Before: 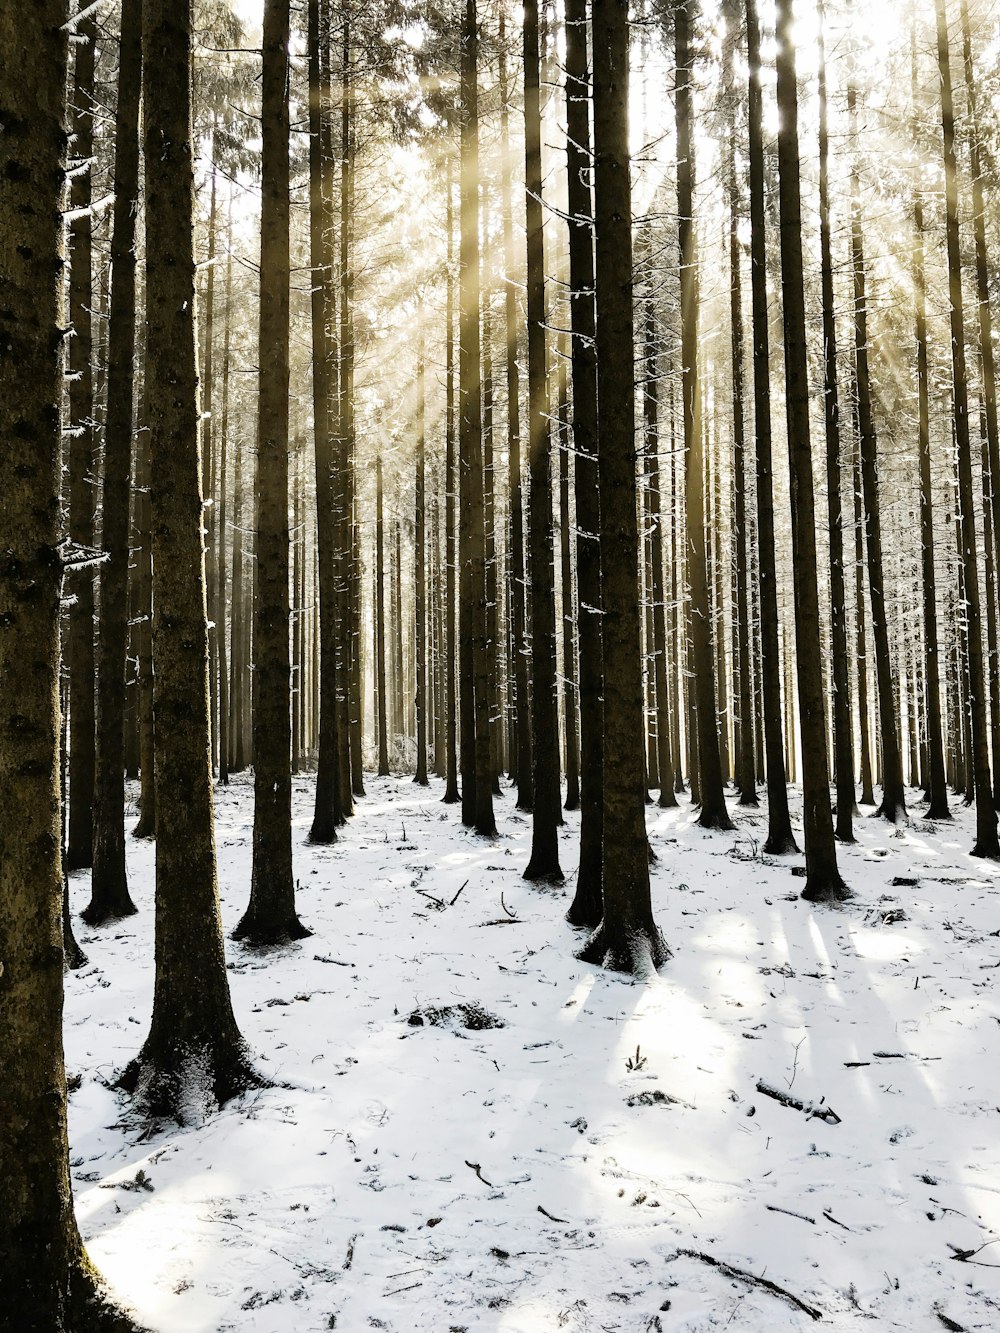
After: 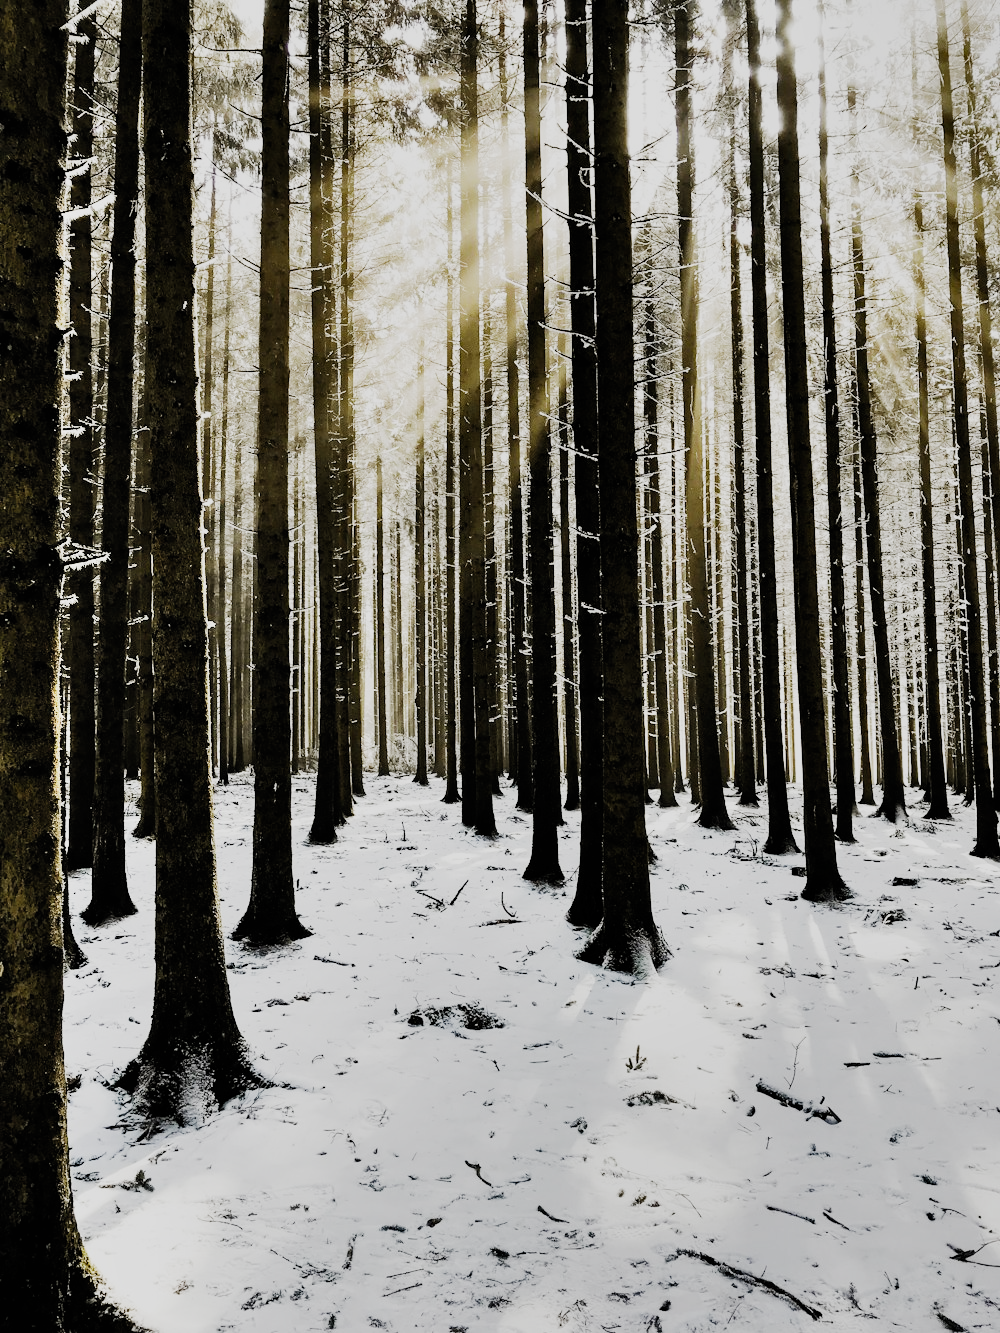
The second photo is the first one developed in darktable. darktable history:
shadows and highlights: soften with gaussian
filmic rgb: black relative exposure -7.36 EV, white relative exposure 5.09 EV, hardness 3.21, preserve chrominance no, color science v5 (2021), iterations of high-quality reconstruction 0, contrast in shadows safe, contrast in highlights safe
tone equalizer: -8 EV -0.746 EV, -7 EV -0.694 EV, -6 EV -0.569 EV, -5 EV -0.382 EV, -3 EV 0.388 EV, -2 EV 0.6 EV, -1 EV 0.699 EV, +0 EV 0.739 EV, edges refinement/feathering 500, mask exposure compensation -1.57 EV, preserve details guided filter
